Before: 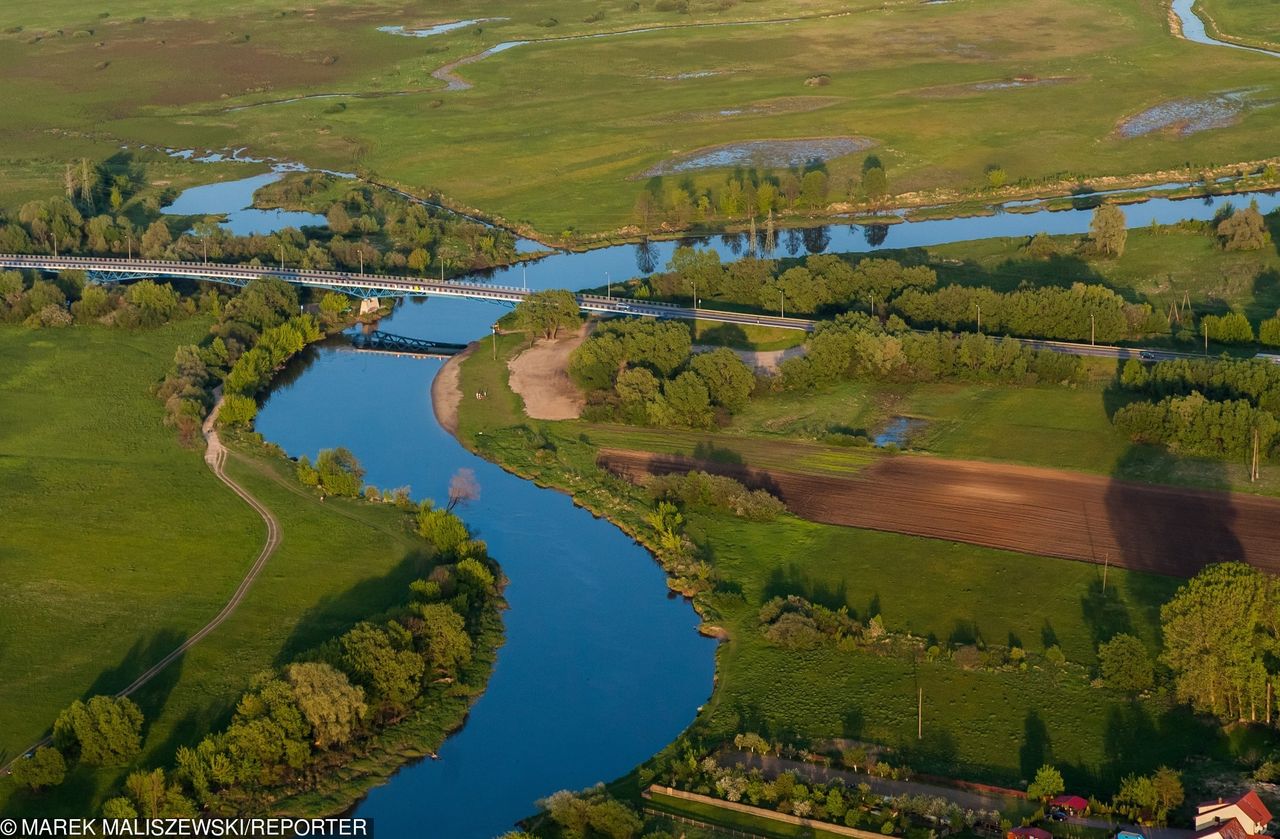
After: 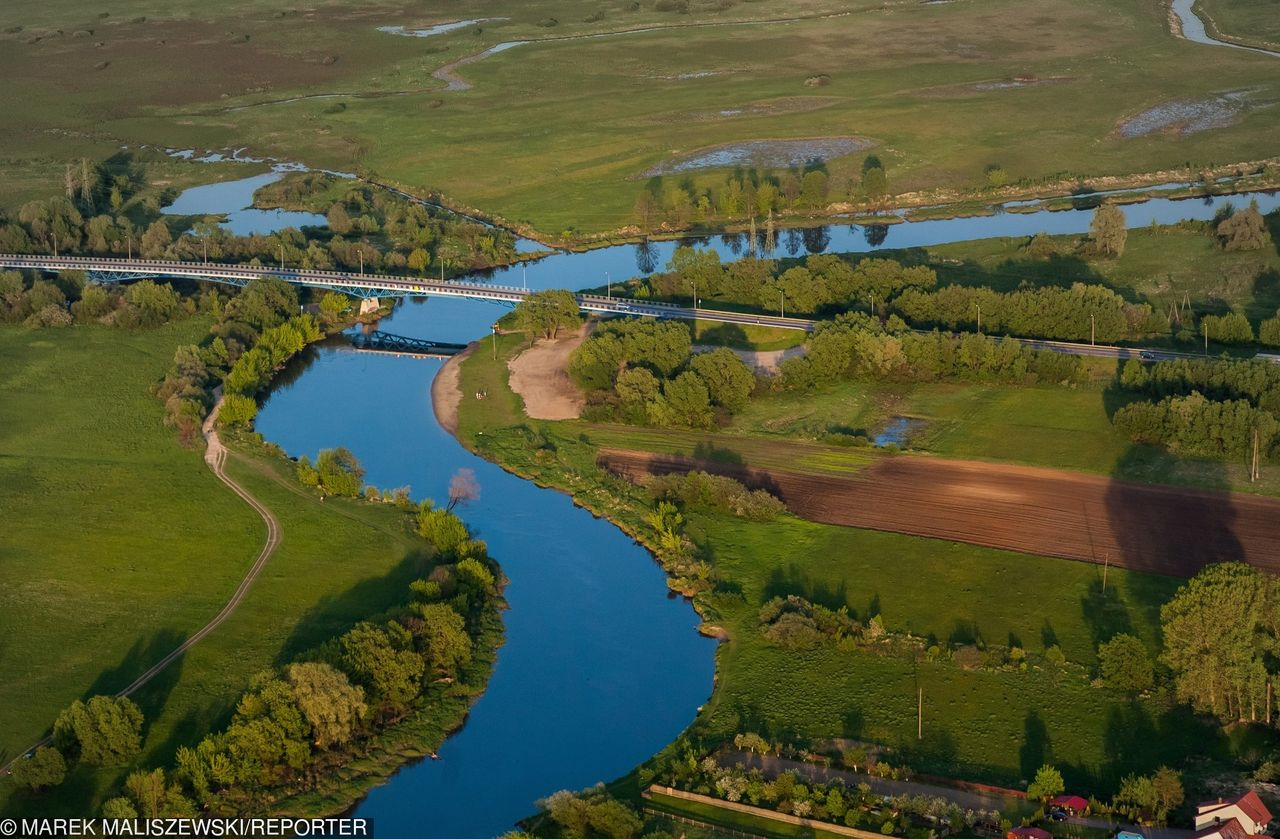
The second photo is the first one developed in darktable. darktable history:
vignetting: fall-off radius 101.04%, center (-0.027, 0.4), width/height ratio 1.341
